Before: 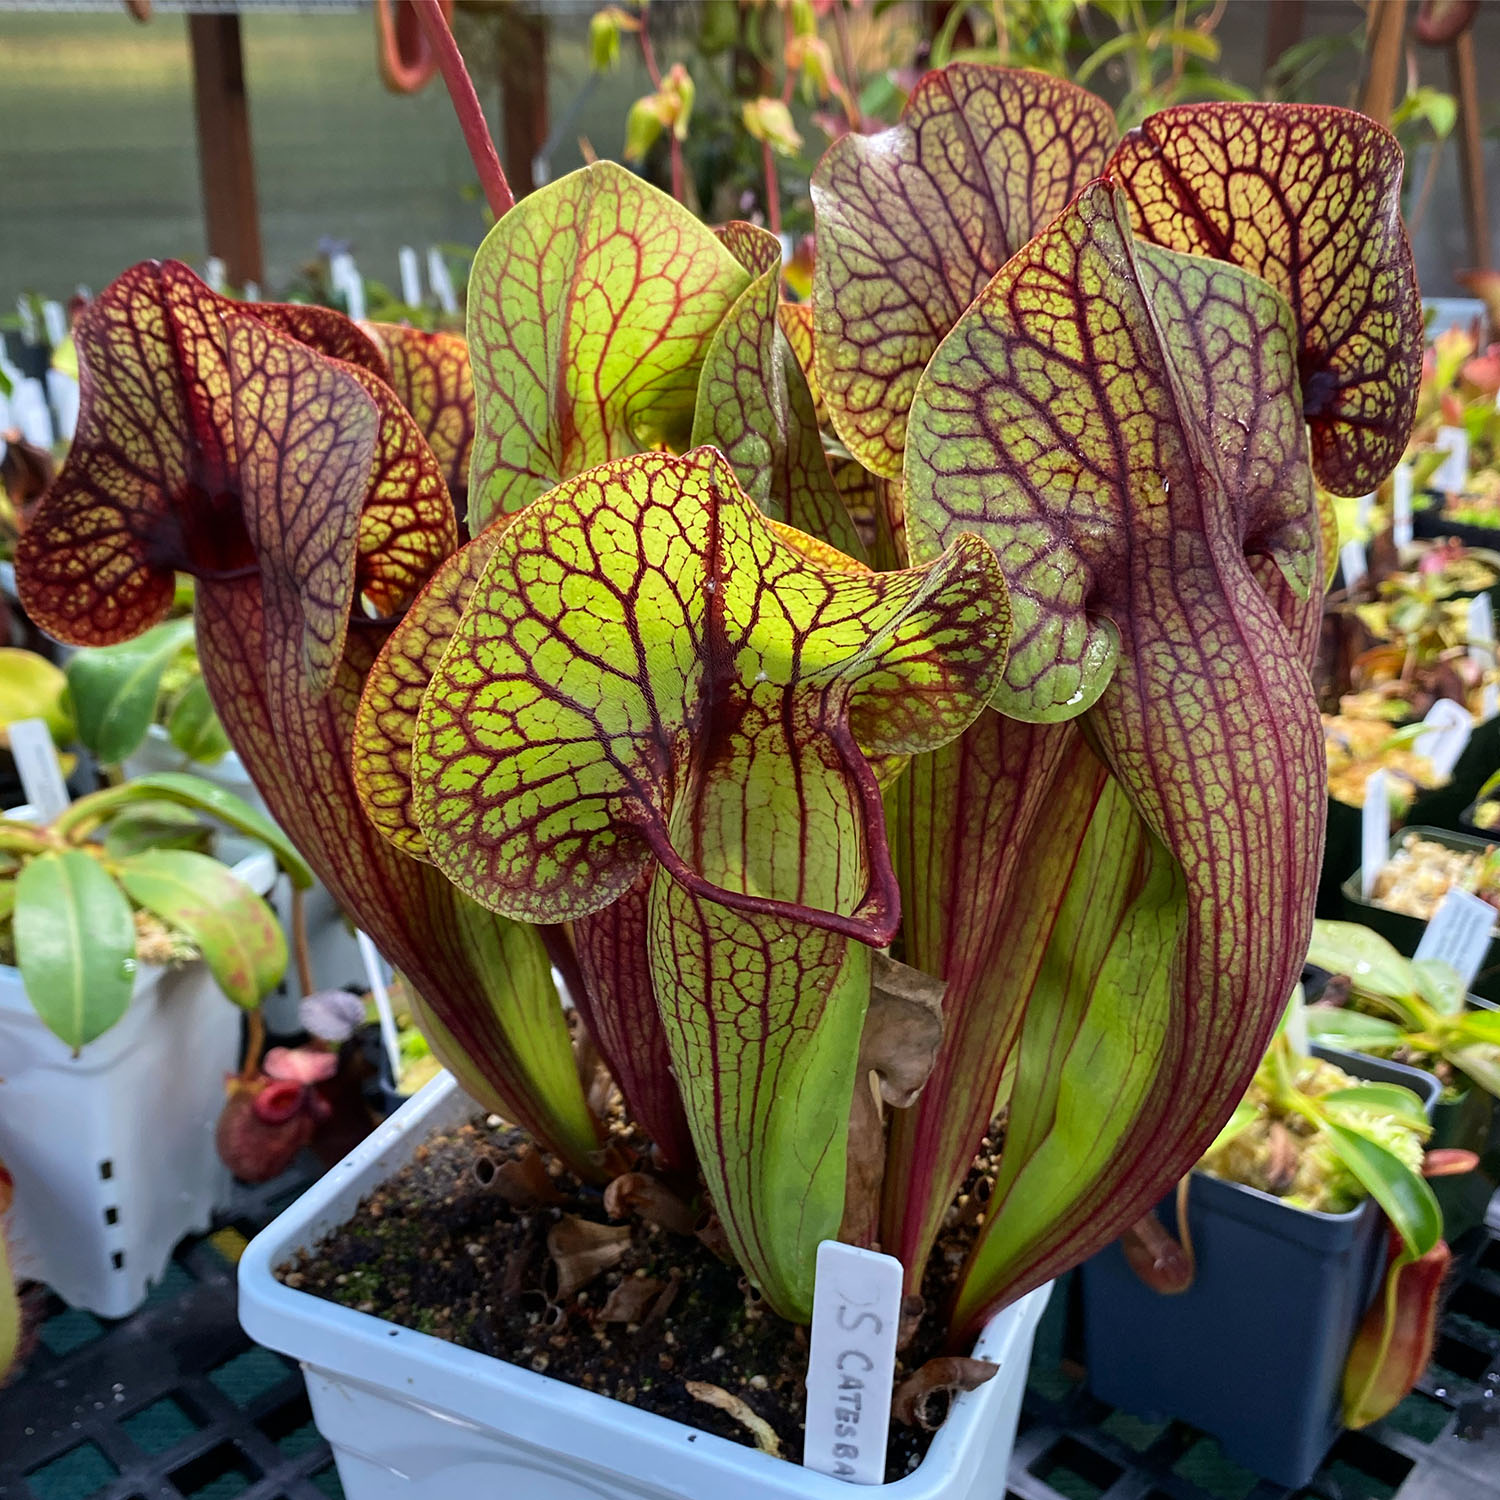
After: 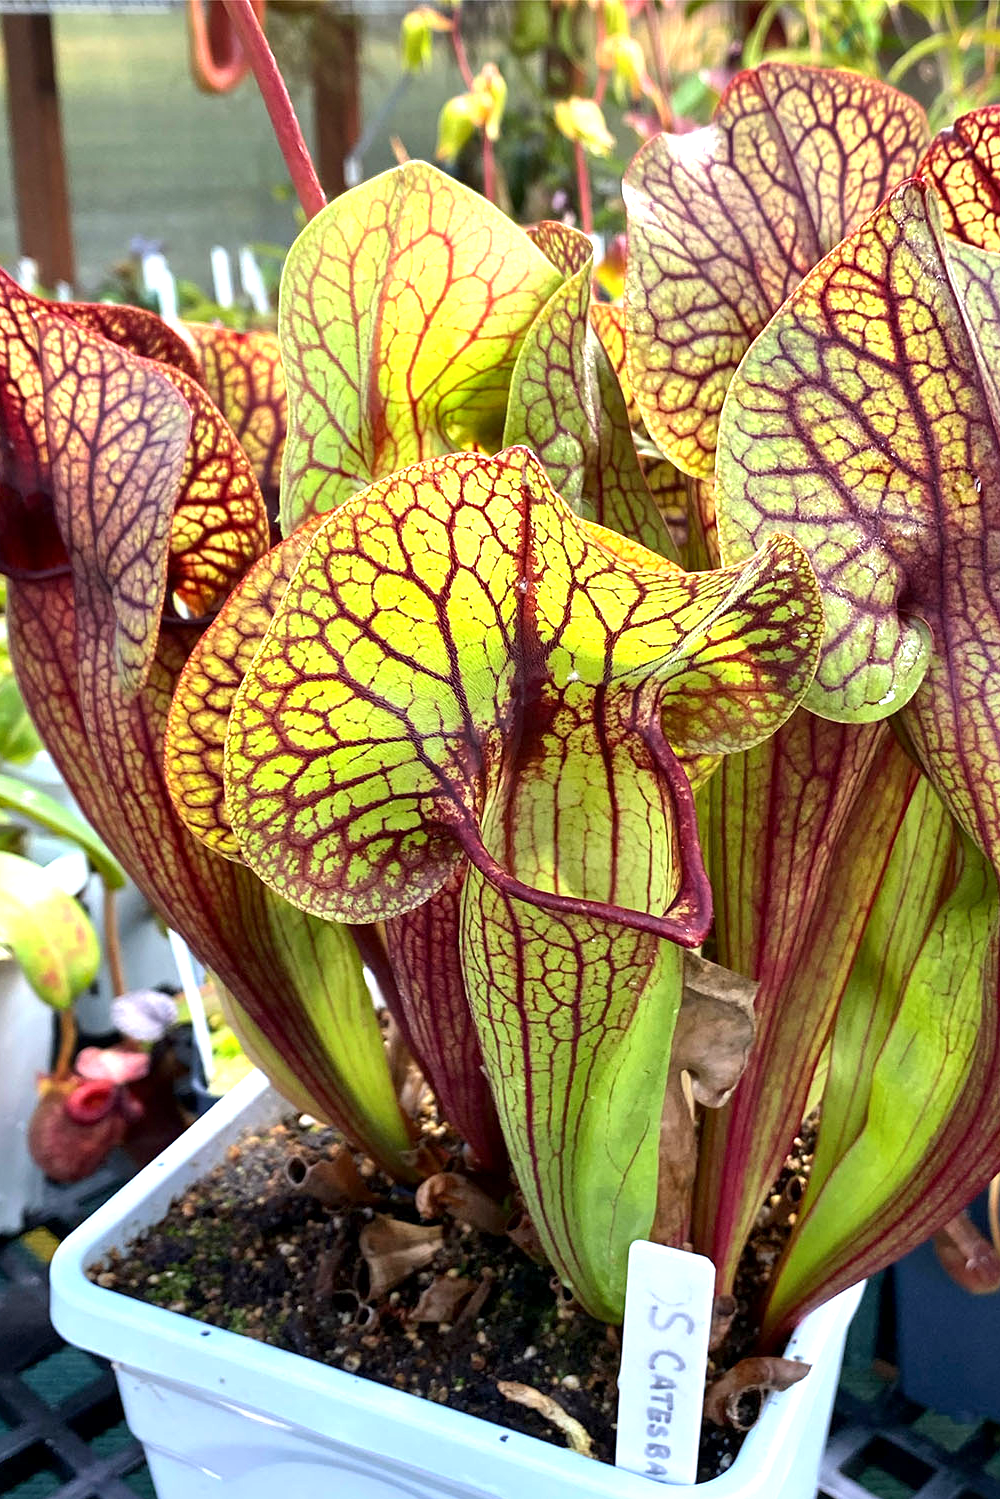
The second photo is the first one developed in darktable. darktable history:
crop and rotate: left 12.583%, right 20.724%
exposure: exposure 1.068 EV, compensate highlight preservation false
local contrast: mode bilateral grid, contrast 21, coarseness 50, detail 128%, midtone range 0.2
